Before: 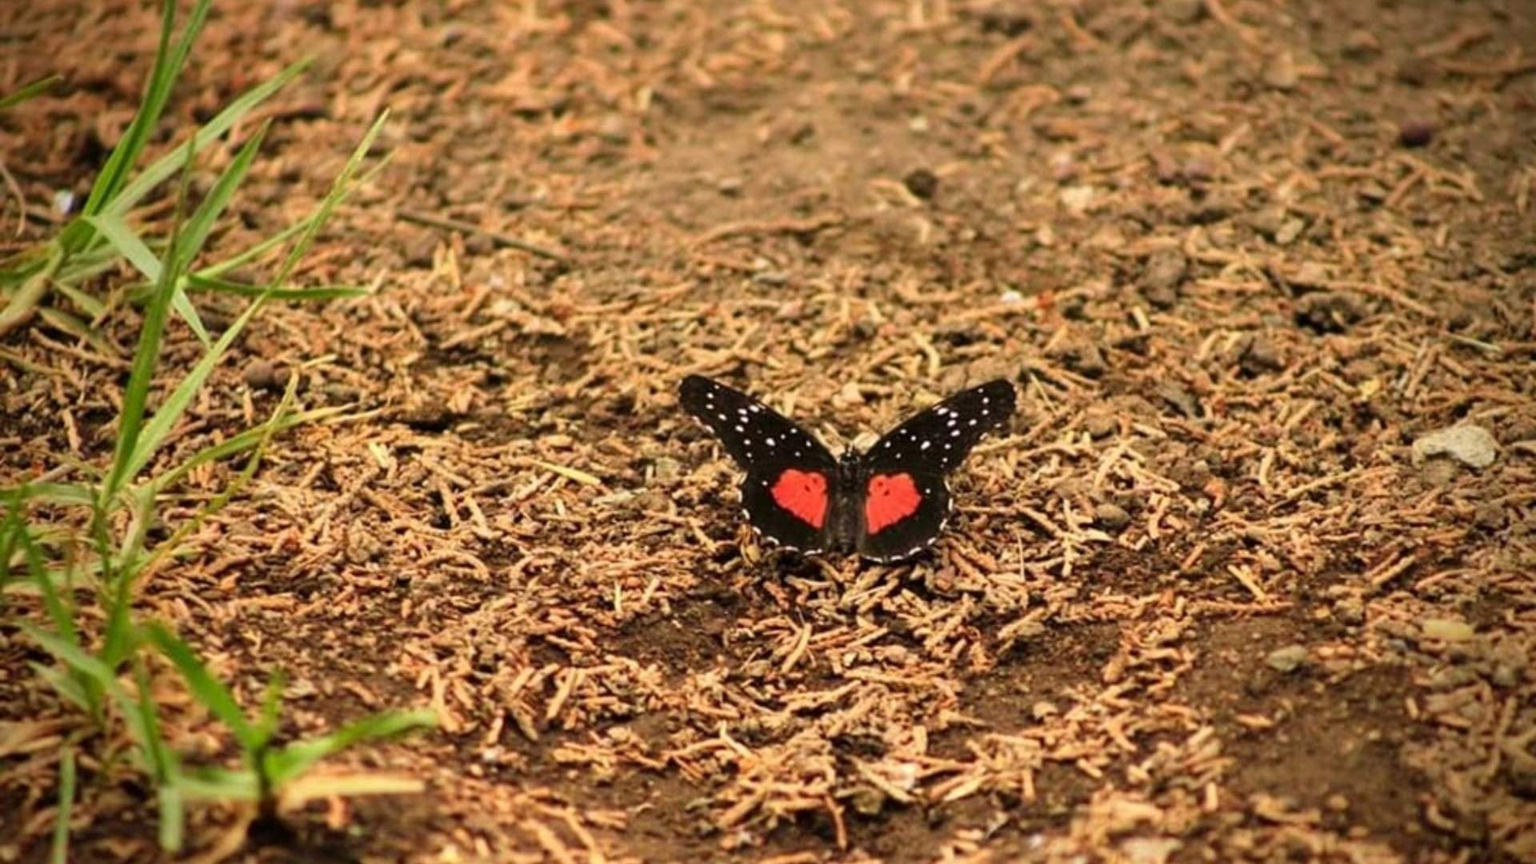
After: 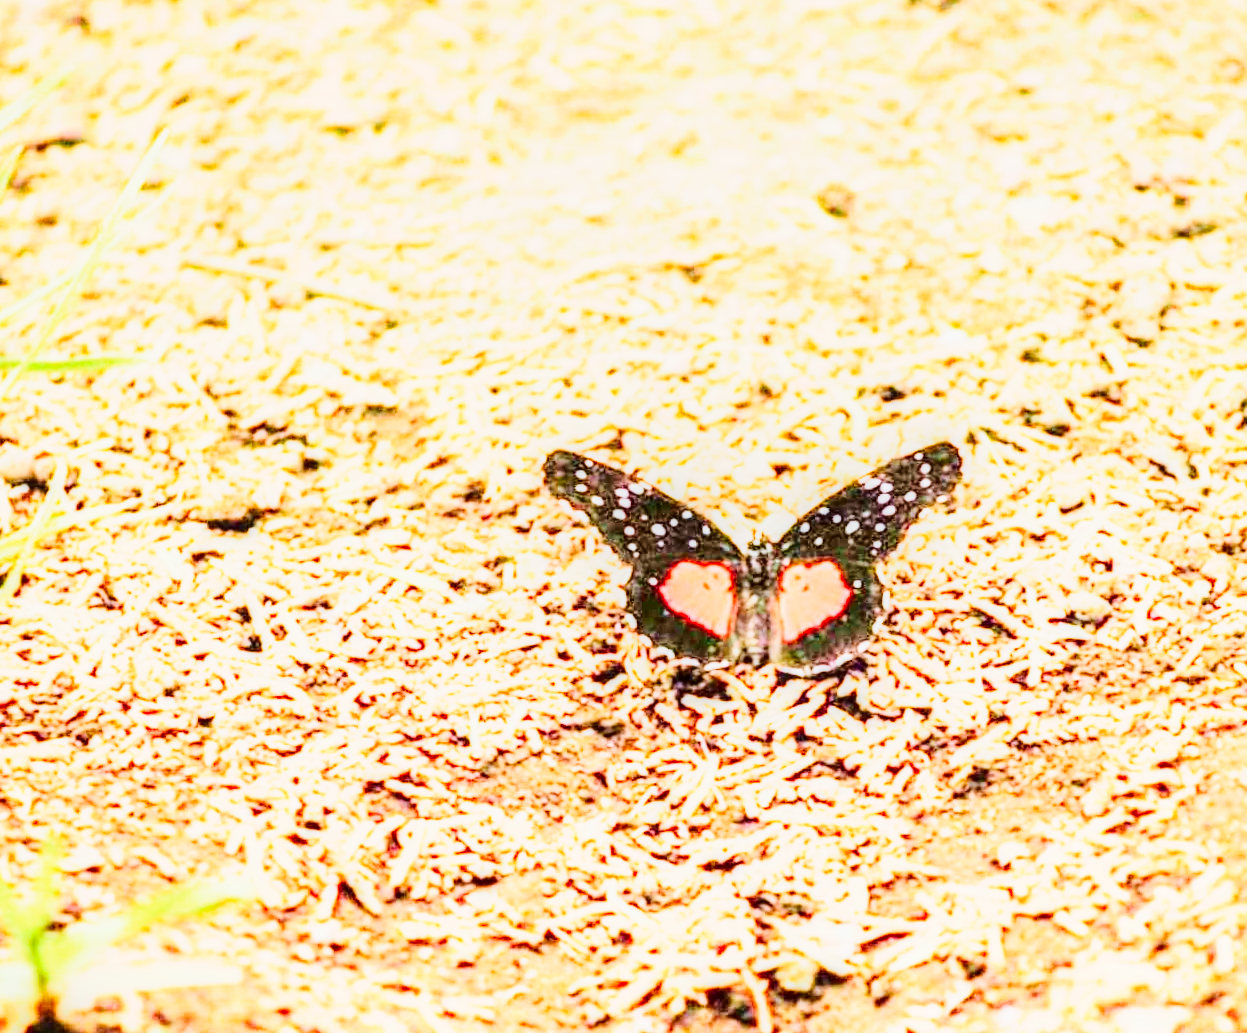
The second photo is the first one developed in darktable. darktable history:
base curve: curves: ch0 [(0, 0) (0.008, 0.007) (0.022, 0.029) (0.048, 0.089) (0.092, 0.197) (0.191, 0.399) (0.275, 0.534) (0.357, 0.65) (0.477, 0.78) (0.542, 0.833) (0.799, 0.973) (1, 1)], preserve colors none
rotate and perspective: rotation -2°, crop left 0.022, crop right 0.978, crop top 0.049, crop bottom 0.951
crop and rotate: left 15.055%, right 18.278%
tone curve: curves: ch0 [(0, 0.026) (0.146, 0.158) (0.272, 0.34) (0.434, 0.625) (0.676, 0.871) (0.994, 0.955)], color space Lab, linked channels, preserve colors none
tone equalizer: on, module defaults
white balance: red 0.926, green 1.003, blue 1.133
exposure: black level correction 0, exposure 2 EV, compensate highlight preservation false
local contrast: highlights 25%, detail 150%
